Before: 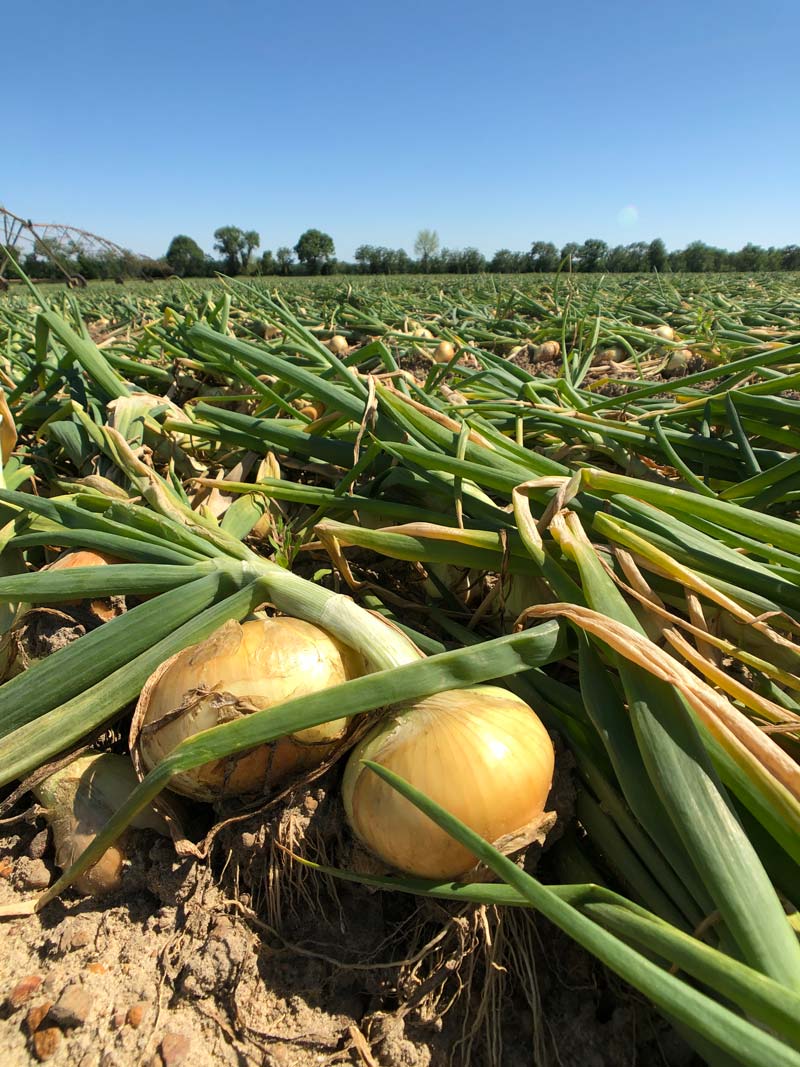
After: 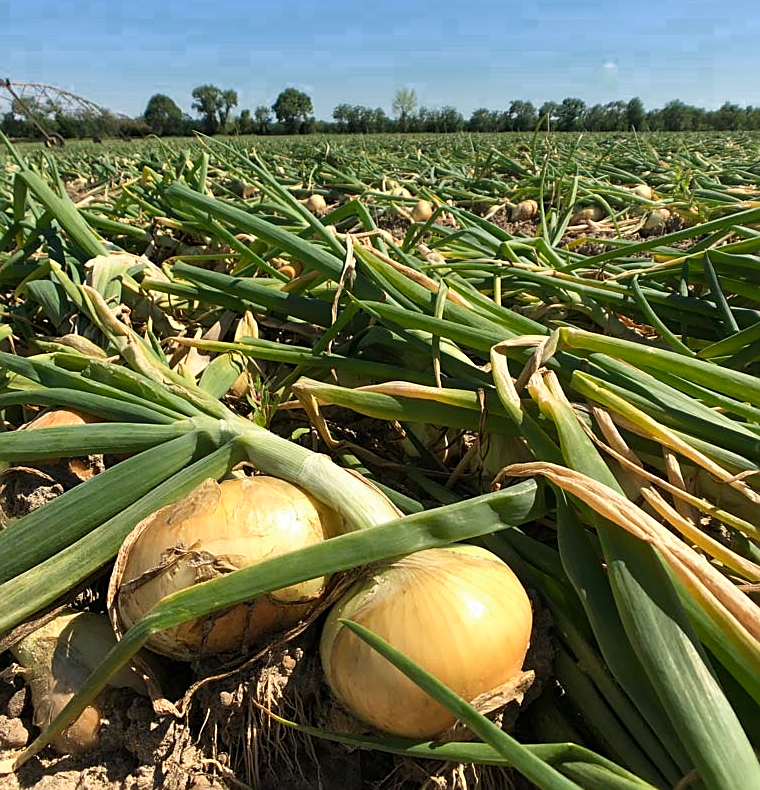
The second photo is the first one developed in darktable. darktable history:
shadows and highlights: shadows 0, highlights 40
color zones: curves: ch0 [(0.25, 0.5) (0.636, 0.25) (0.75, 0.5)]
sharpen: on, module defaults
crop and rotate: left 2.991%, top 13.302%, right 1.981%, bottom 12.636%
